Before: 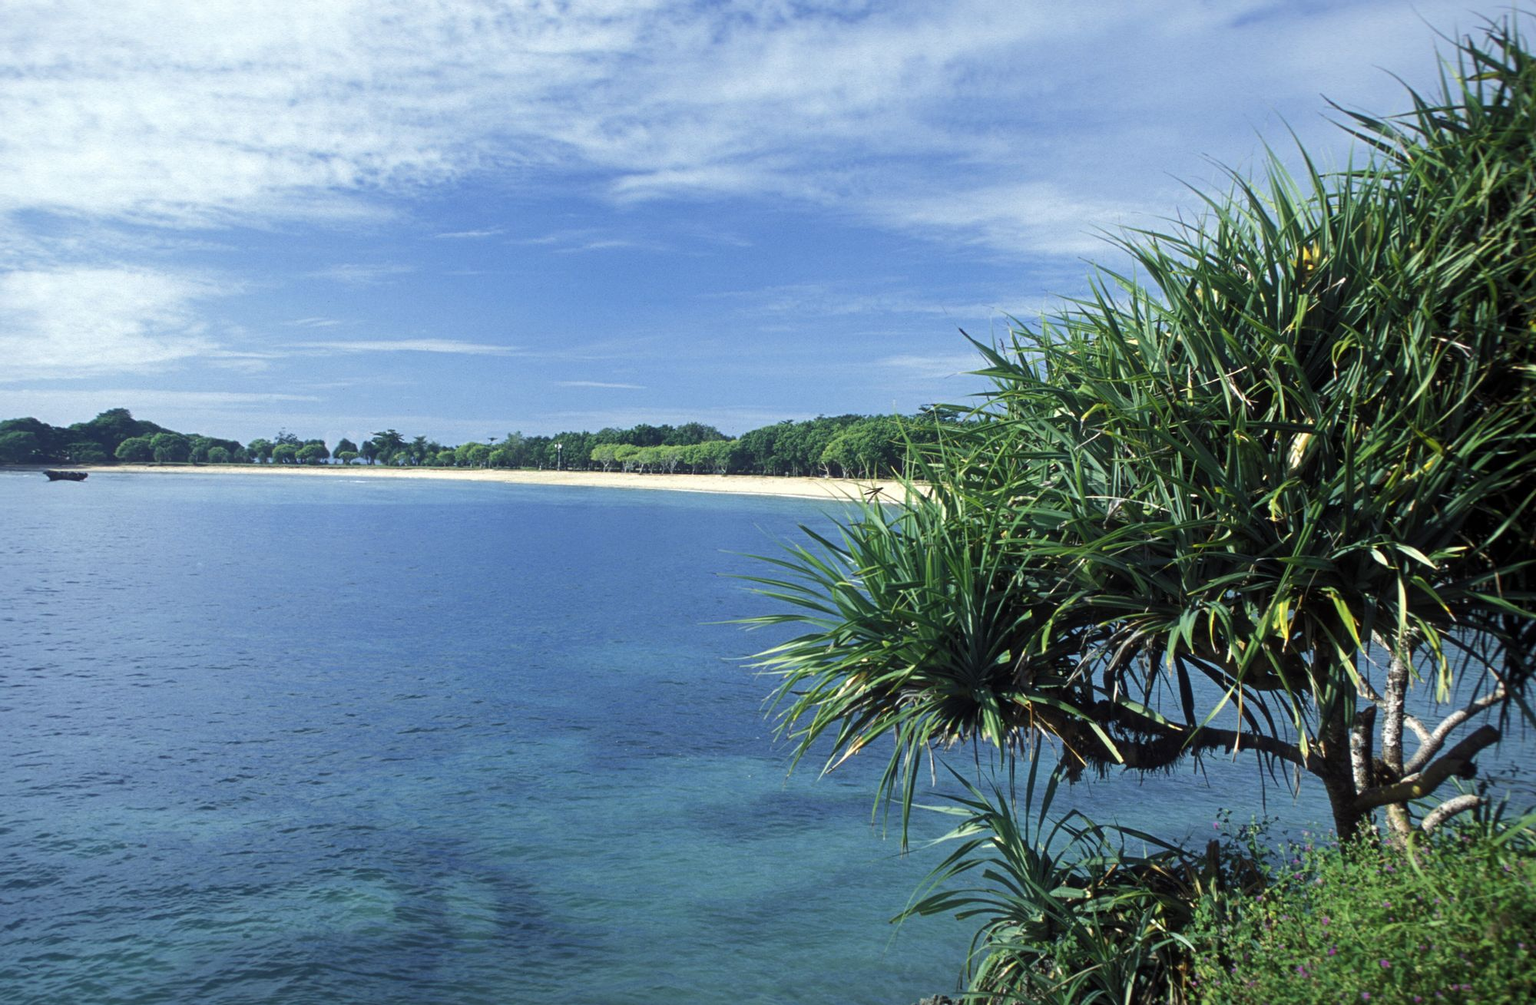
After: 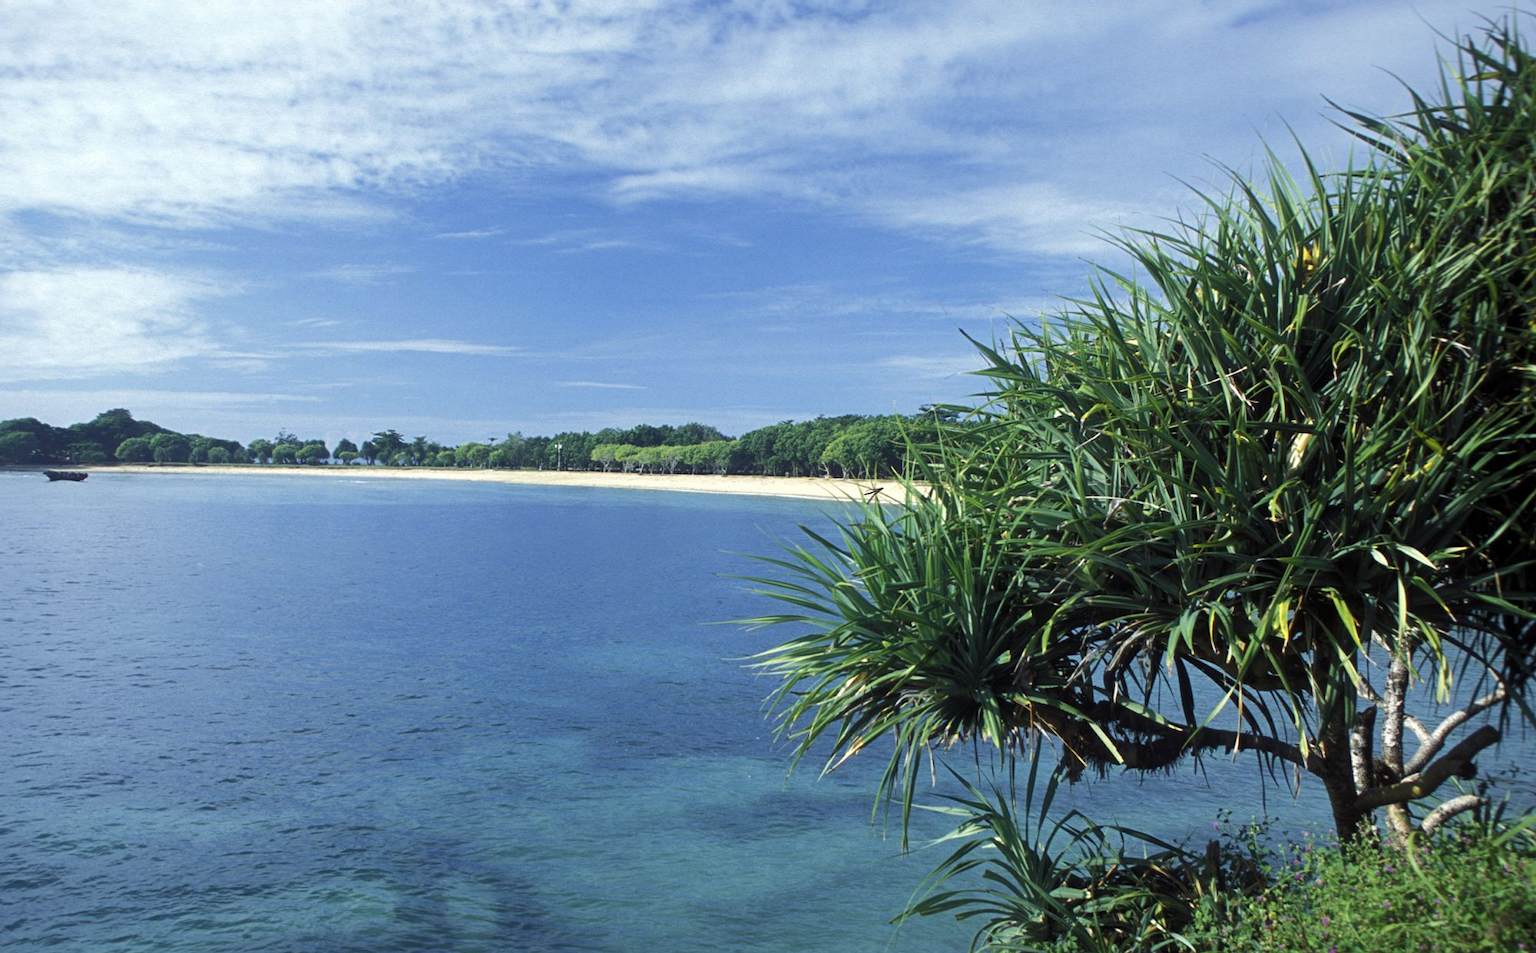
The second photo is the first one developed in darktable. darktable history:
crop and rotate: top 0.006%, bottom 5.147%
